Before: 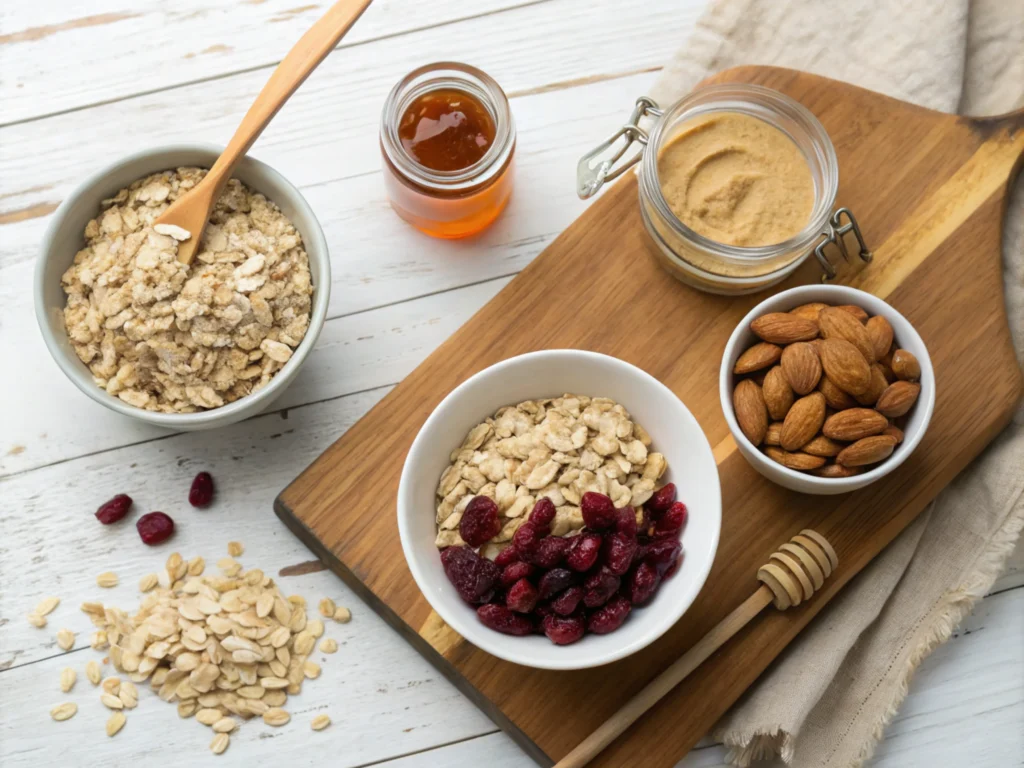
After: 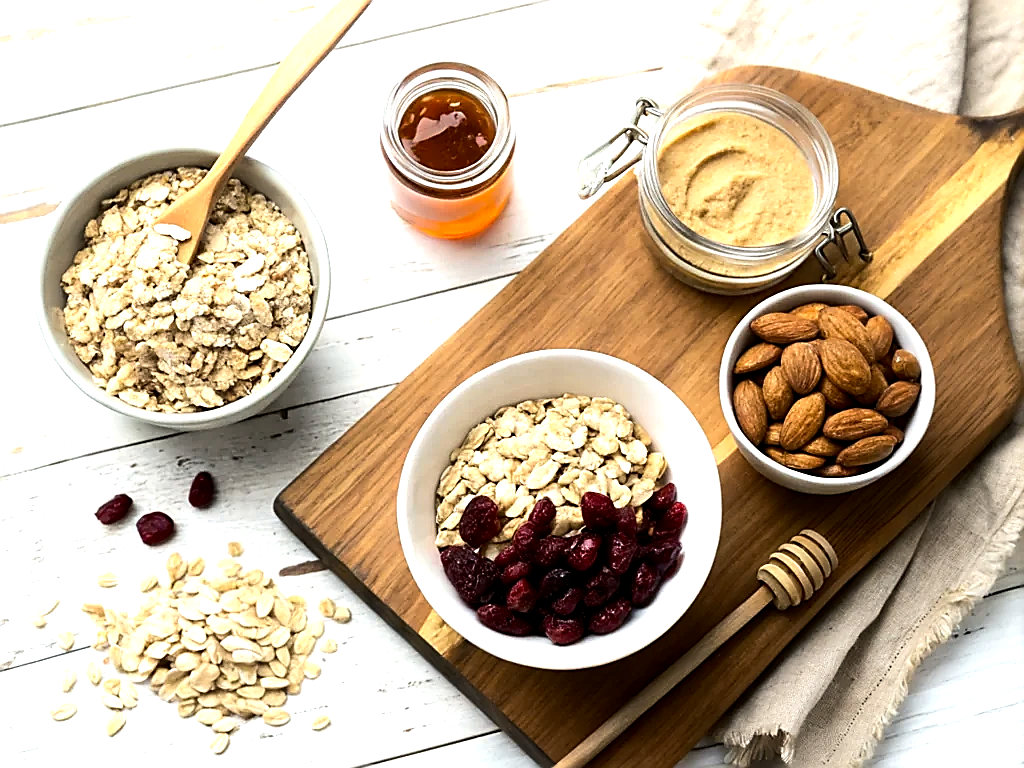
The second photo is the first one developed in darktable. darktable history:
tone equalizer: -8 EV -1.08 EV, -7 EV -1.01 EV, -6 EV -0.867 EV, -5 EV -0.578 EV, -3 EV 0.578 EV, -2 EV 0.867 EV, -1 EV 1.01 EV, +0 EV 1.08 EV, edges refinement/feathering 500, mask exposure compensation -1.57 EV, preserve details no
sharpen: radius 1.4, amount 1.25, threshold 0.7
exposure: black level correction 0.007, compensate highlight preservation false
